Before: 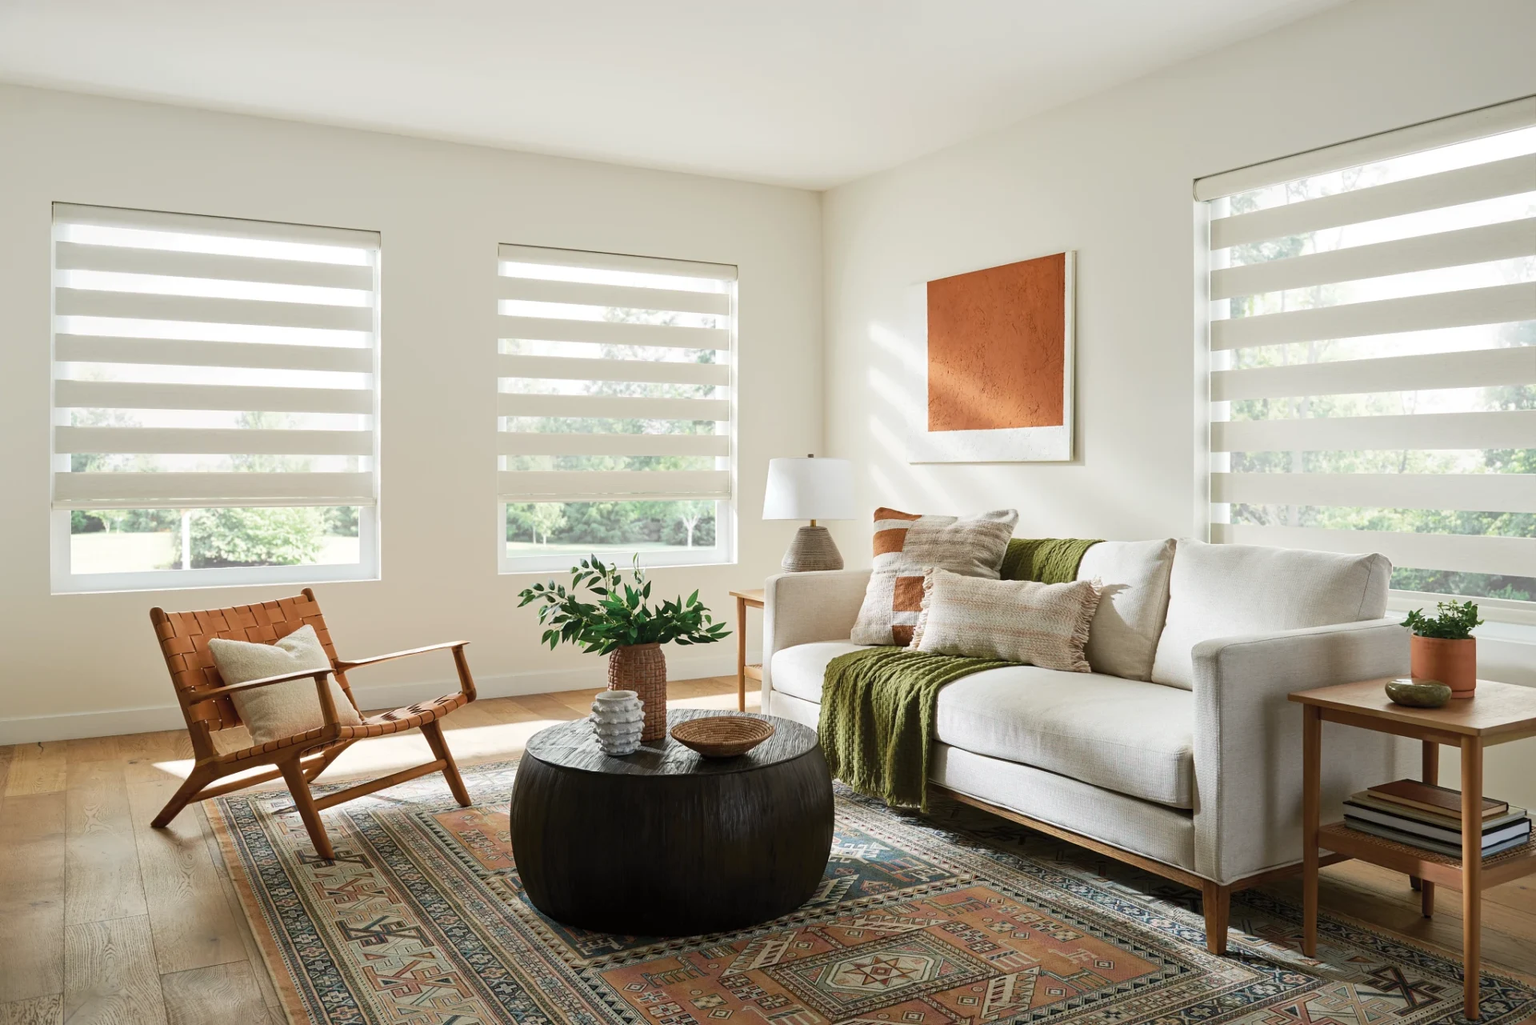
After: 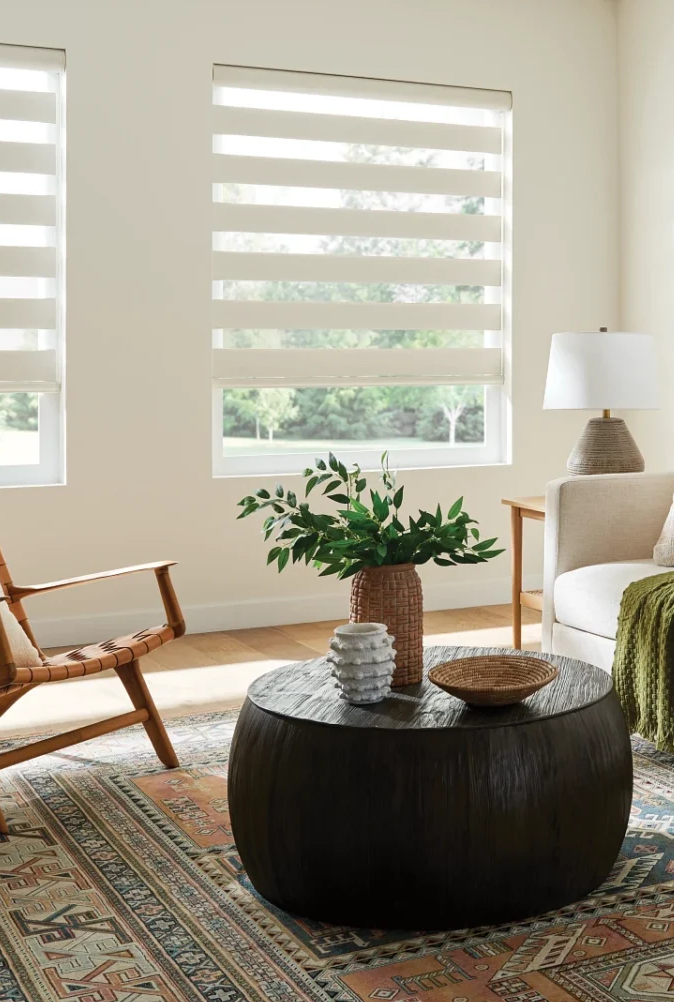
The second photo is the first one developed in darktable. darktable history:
exposure: compensate exposure bias true, compensate highlight preservation false
shadows and highlights: radius 333.84, shadows 63.12, highlights 6.32, compress 87.6%, soften with gaussian
crop and rotate: left 21.381%, top 18.77%, right 43.483%, bottom 2.991%
